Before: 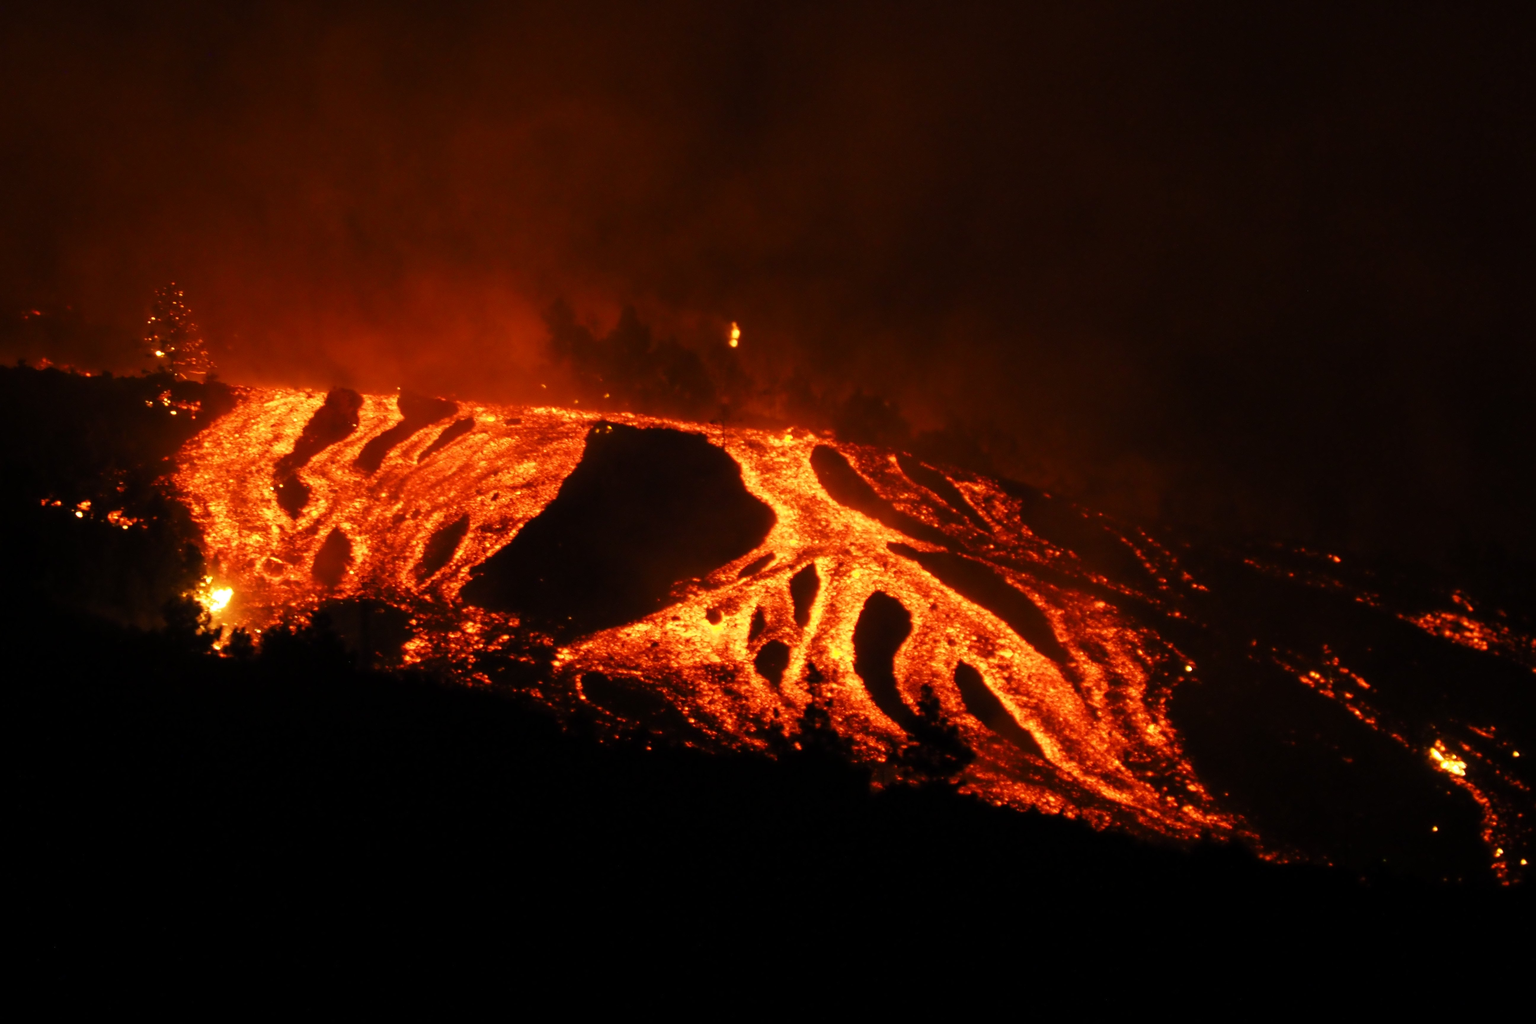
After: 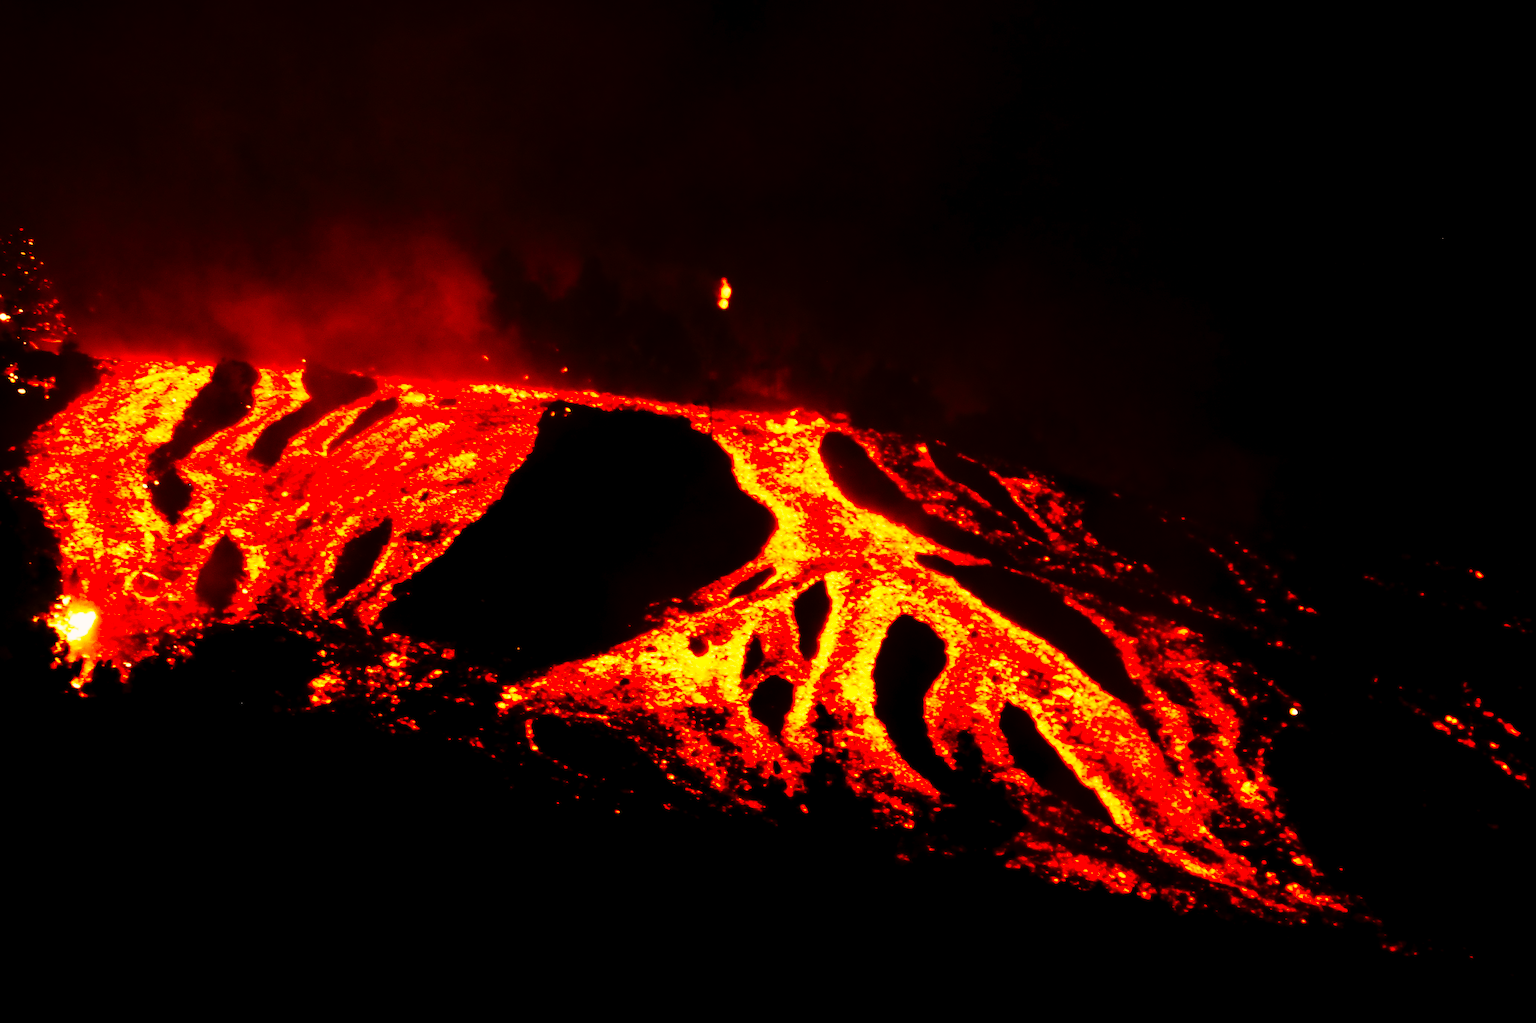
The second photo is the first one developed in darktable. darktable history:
exposure: black level correction 0.009, exposure -0.165 EV, compensate exposure bias true, compensate highlight preservation false
tone curve: curves: ch0 [(0, 0) (0.003, 0.006) (0.011, 0.008) (0.025, 0.011) (0.044, 0.015) (0.069, 0.019) (0.1, 0.023) (0.136, 0.03) (0.177, 0.042) (0.224, 0.065) (0.277, 0.103) (0.335, 0.177) (0.399, 0.294) (0.468, 0.463) (0.543, 0.639) (0.623, 0.805) (0.709, 0.909) (0.801, 0.967) (0.898, 0.989) (1, 1)], preserve colors none
crop and rotate: left 10.193%, top 9.856%, right 9.974%, bottom 10.382%
color correction: highlights a* 5.95, highlights b* 4.78
sharpen: on, module defaults
